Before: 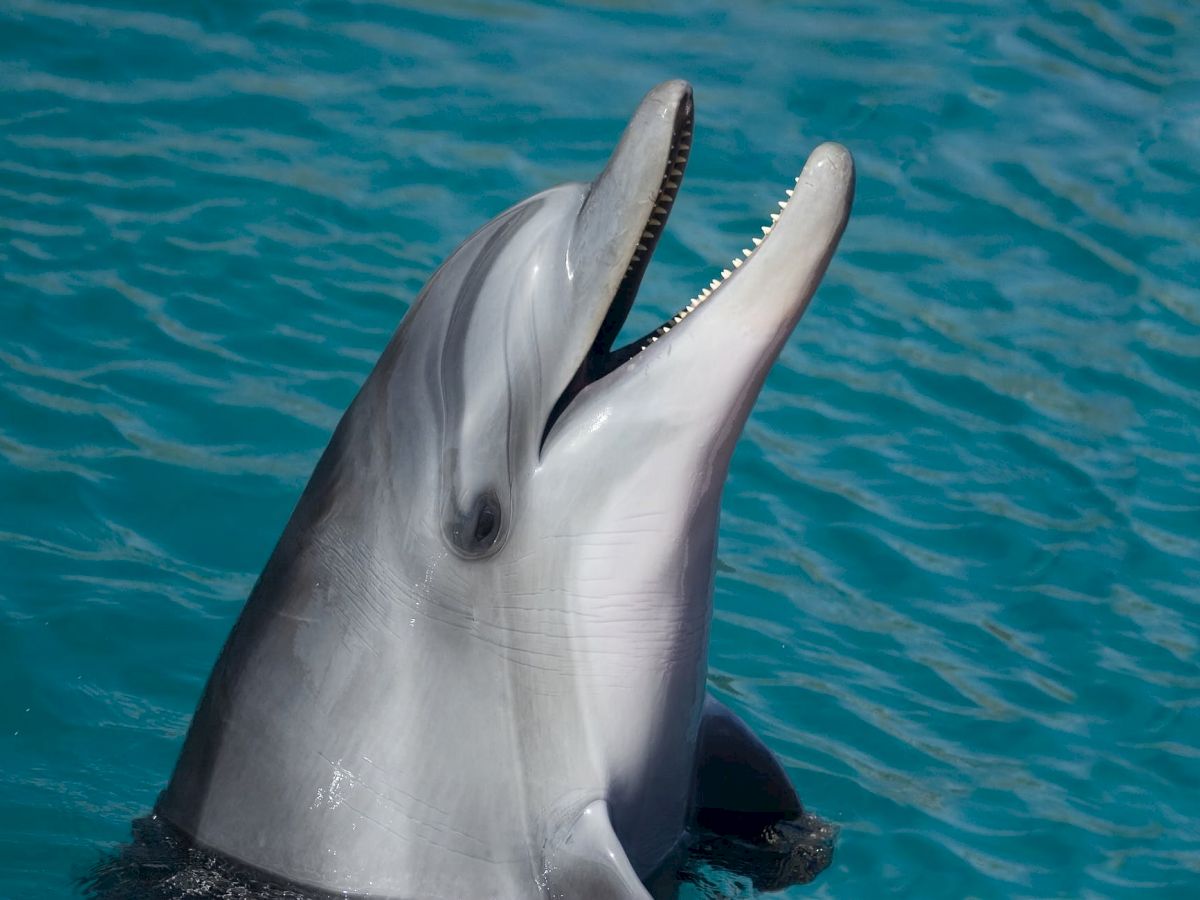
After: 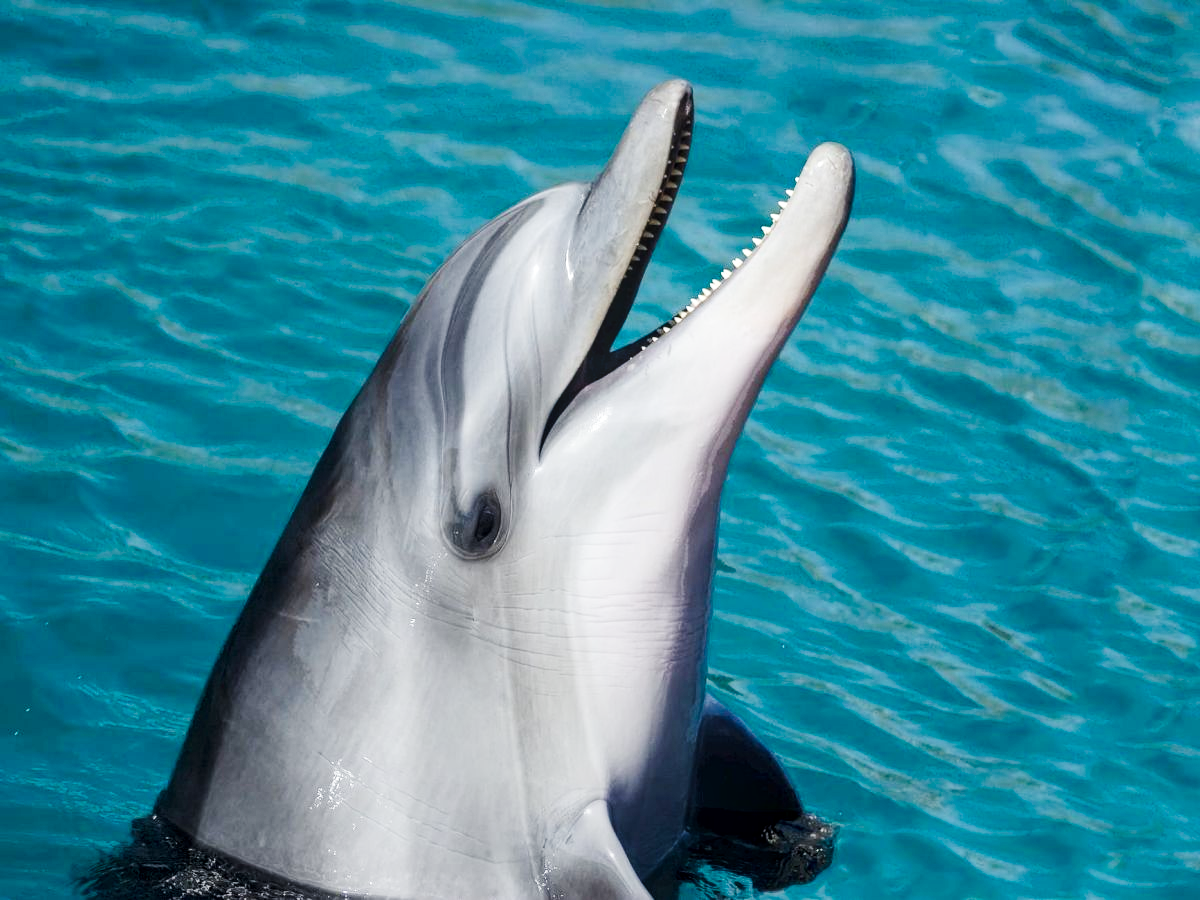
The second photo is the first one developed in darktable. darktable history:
local contrast: on, module defaults
tone curve: curves: ch0 [(0, 0) (0.104, 0.068) (0.236, 0.227) (0.46, 0.576) (0.657, 0.796) (0.861, 0.932) (1, 0.981)]; ch1 [(0, 0) (0.353, 0.344) (0.434, 0.382) (0.479, 0.476) (0.502, 0.504) (0.544, 0.534) (0.57, 0.57) (0.586, 0.603) (0.618, 0.631) (0.657, 0.679) (1, 1)]; ch2 [(0, 0) (0.34, 0.314) (0.434, 0.43) (0.5, 0.511) (0.528, 0.545) (0.557, 0.573) (0.573, 0.618) (0.628, 0.751) (1, 1)], preserve colors none
